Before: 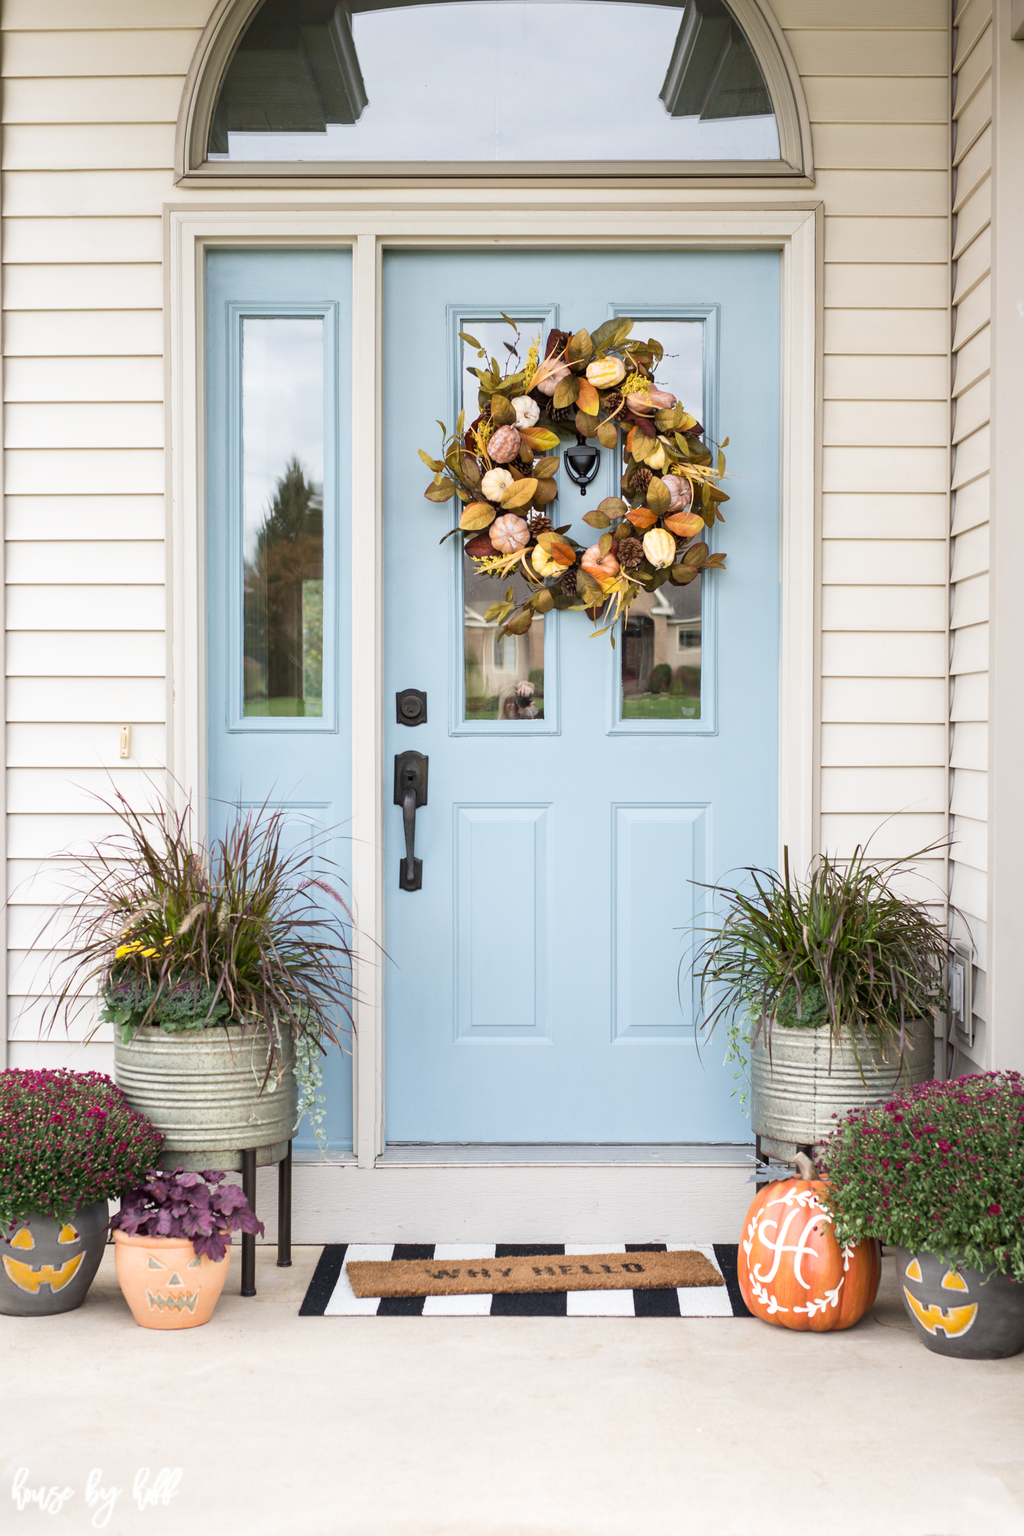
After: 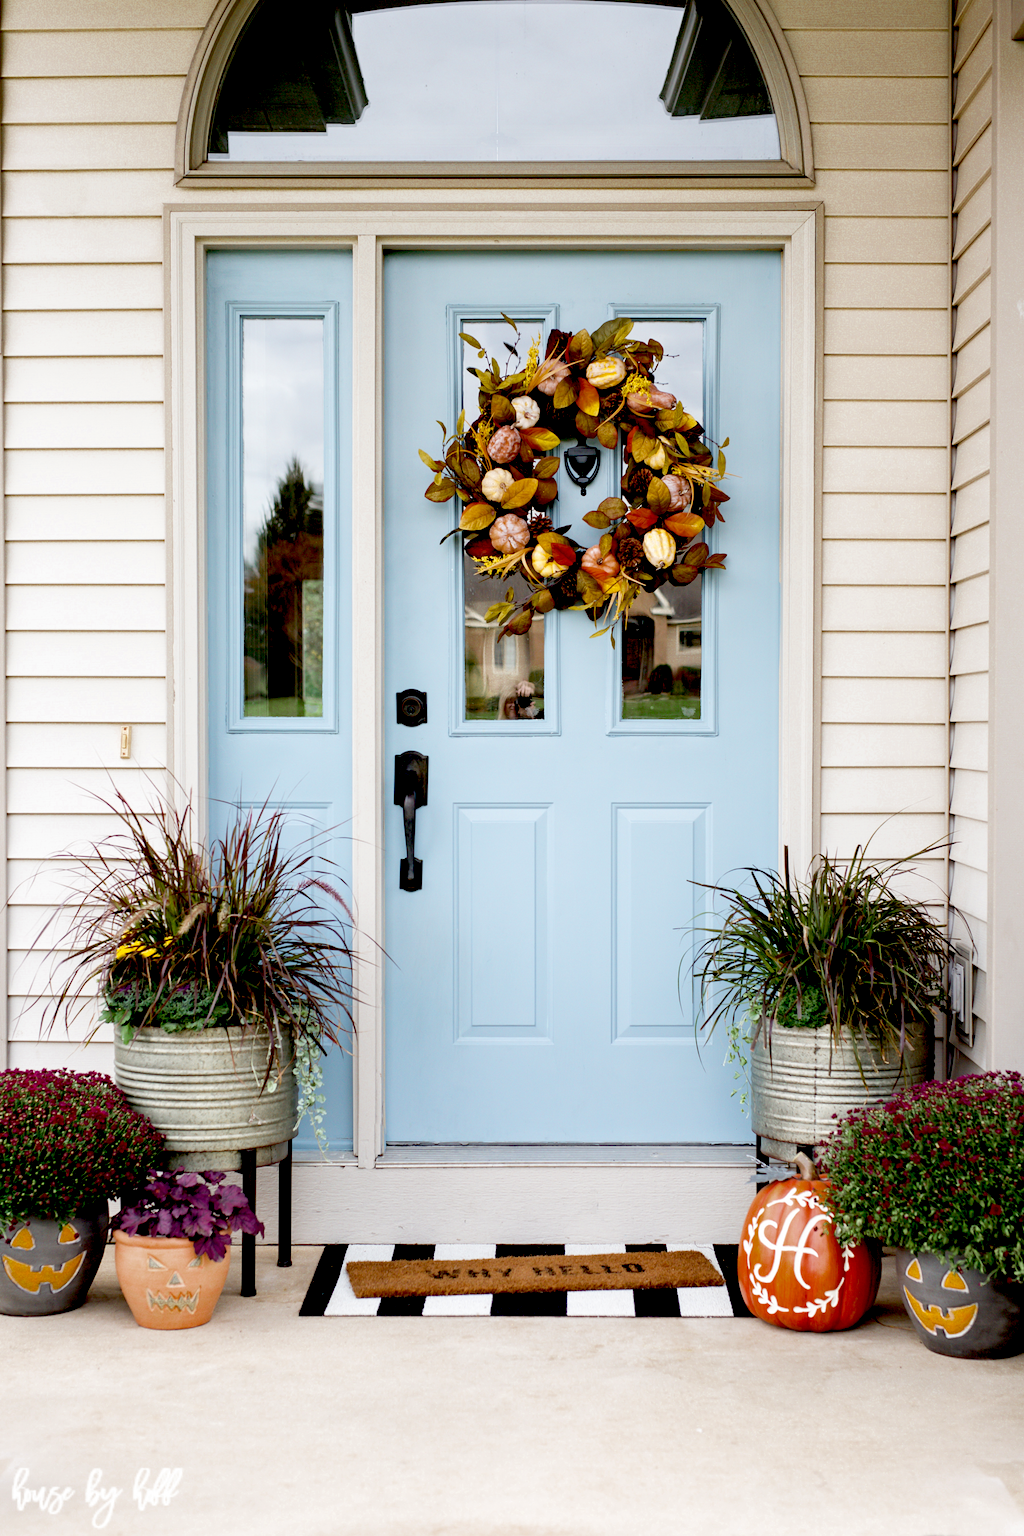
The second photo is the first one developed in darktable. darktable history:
color zones: curves: ch0 [(0.11, 0.396) (0.195, 0.36) (0.25, 0.5) (0.303, 0.412) (0.357, 0.544) (0.75, 0.5) (0.967, 0.328)]; ch1 [(0, 0.468) (0.112, 0.512) (0.202, 0.6) (0.25, 0.5) (0.307, 0.352) (0.357, 0.544) (0.75, 0.5) (0.963, 0.524)]
exposure: black level correction 0.056, compensate highlight preservation false
